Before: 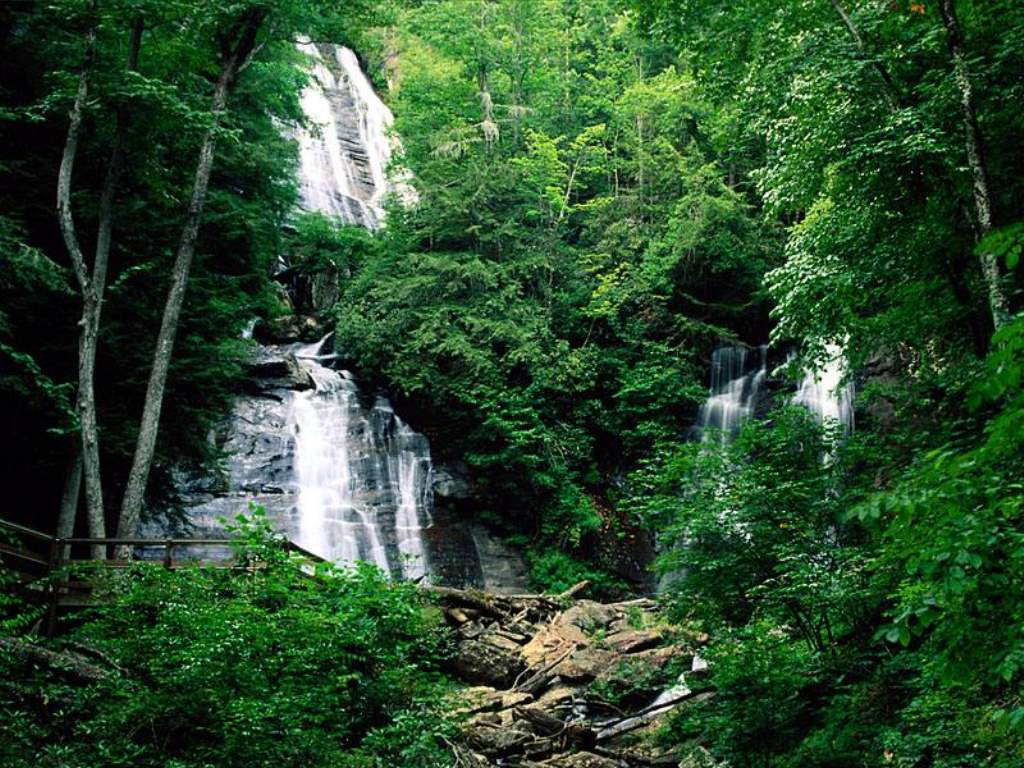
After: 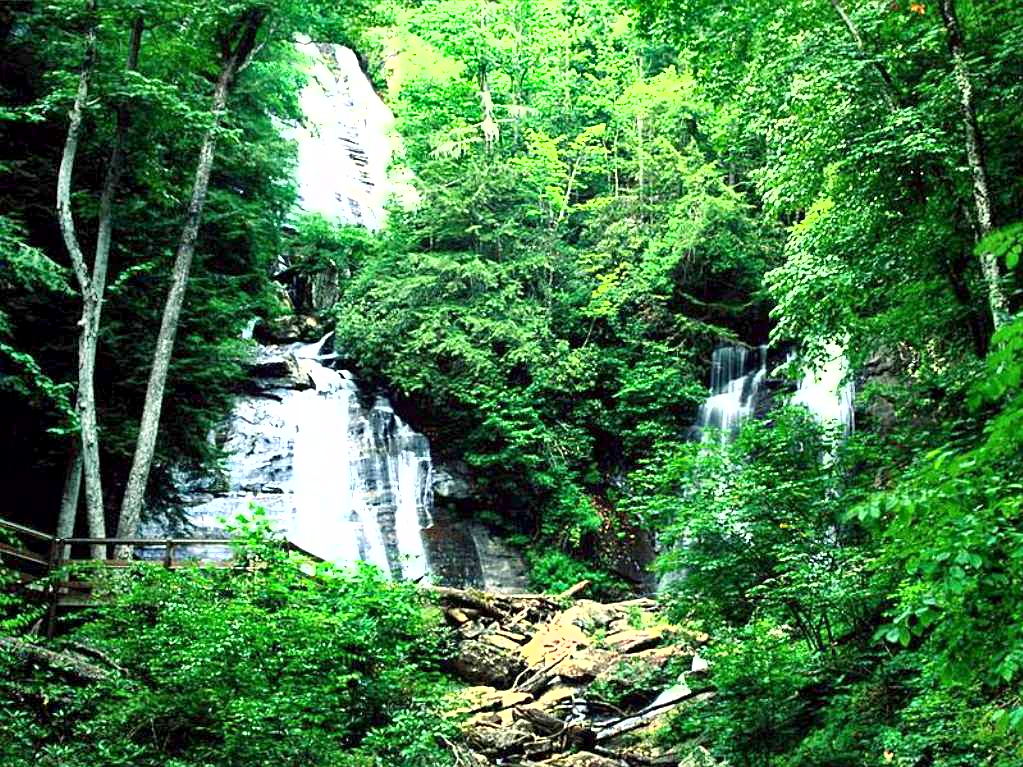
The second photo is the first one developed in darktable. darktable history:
exposure: black level correction 0.001, exposure 1.646 EV, compensate exposure bias true, compensate highlight preservation false
sharpen: amount 0.2
shadows and highlights: low approximation 0.01, soften with gaussian
